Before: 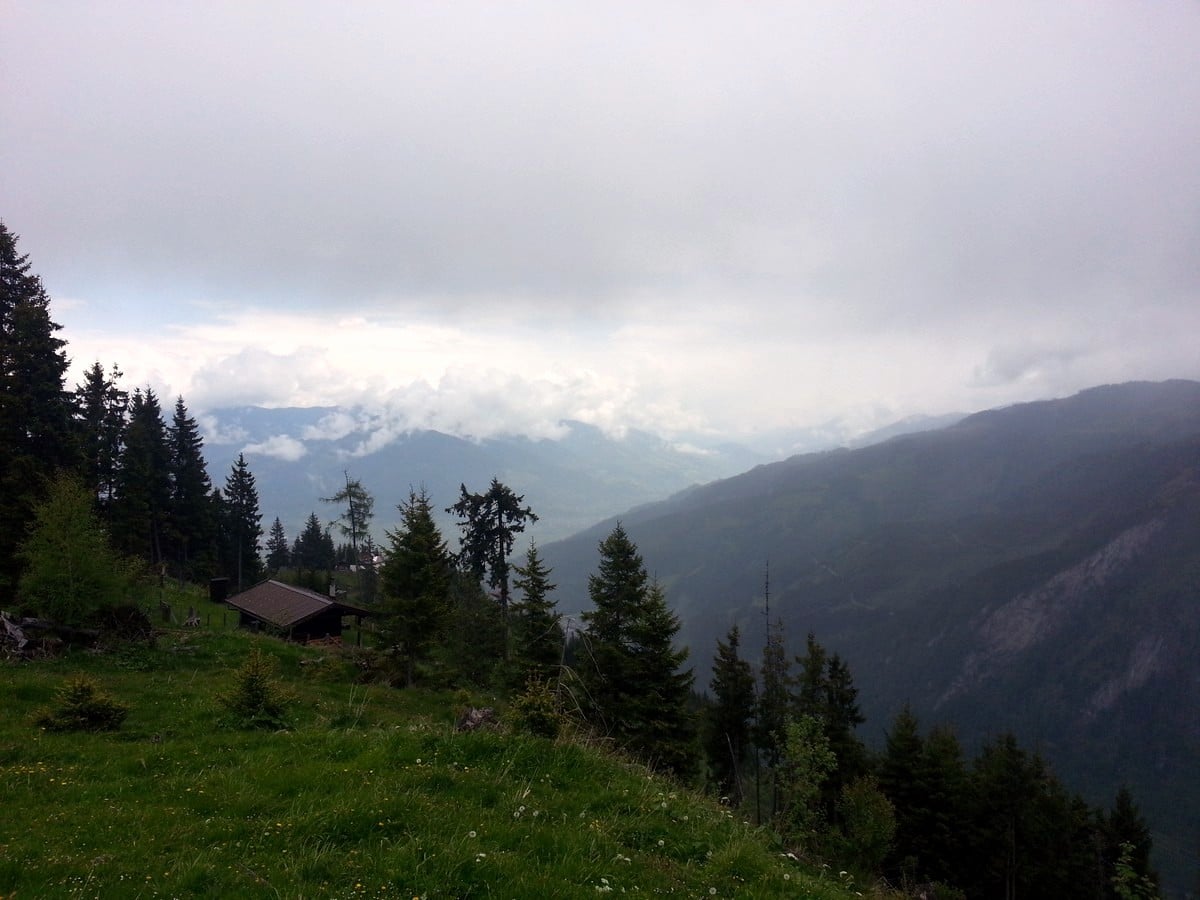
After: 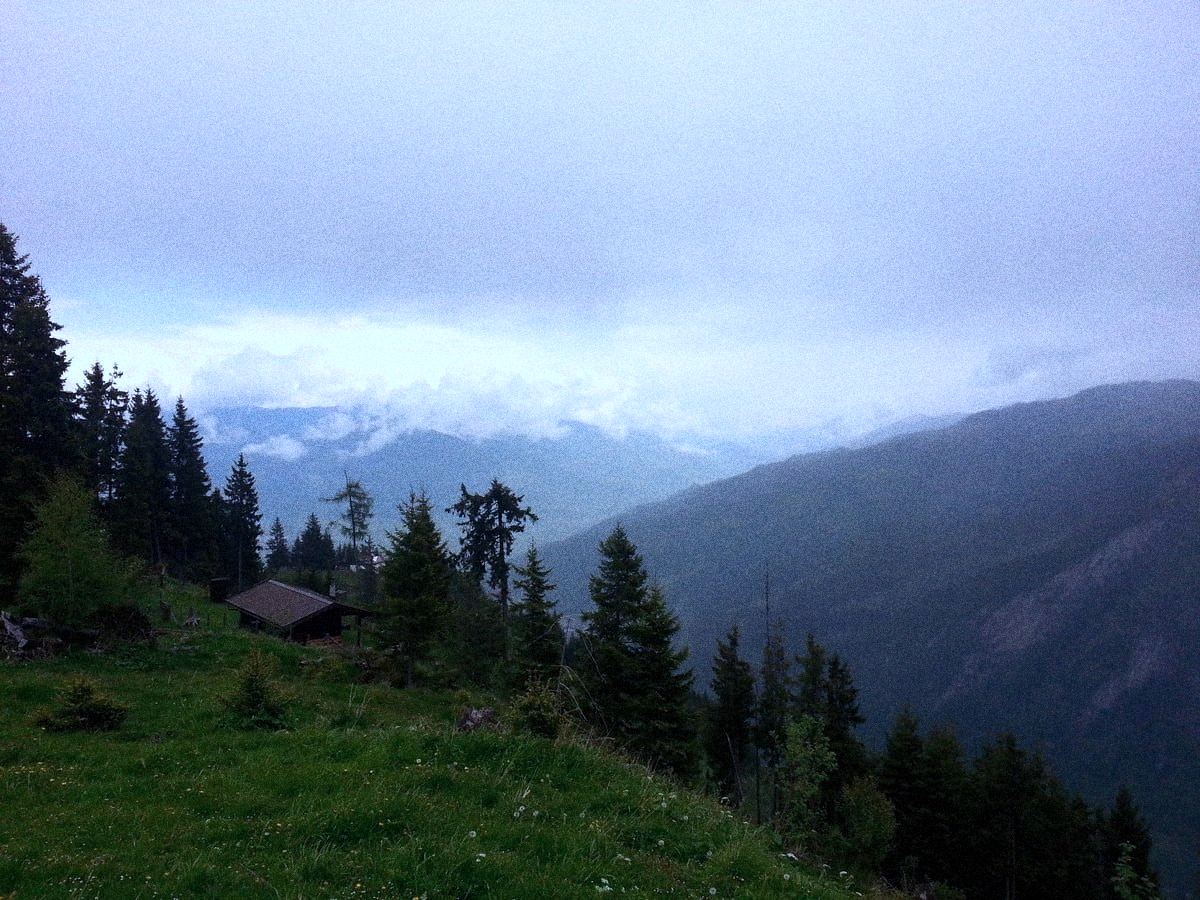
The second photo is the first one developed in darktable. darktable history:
grain: coarseness 14.49 ISO, strength 48.04%, mid-tones bias 35%
color calibration: illuminant custom, x 0.39, y 0.392, temperature 3856.94 K
